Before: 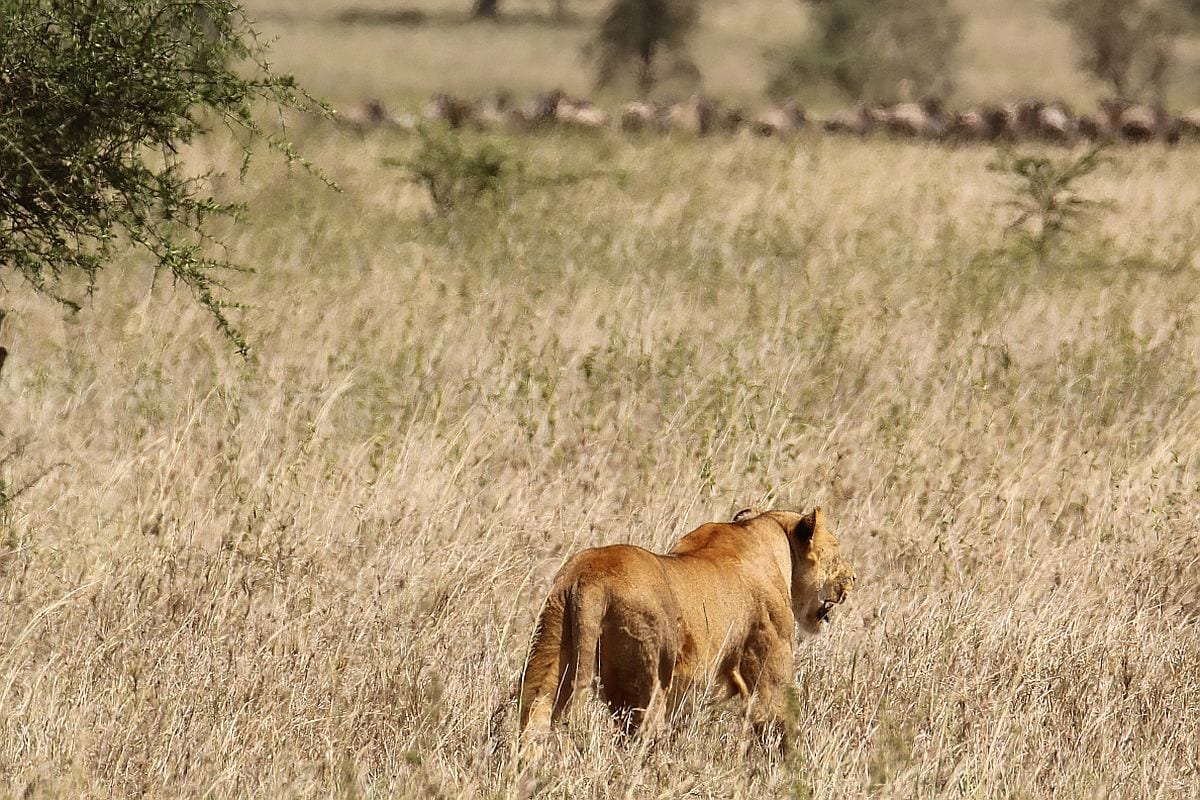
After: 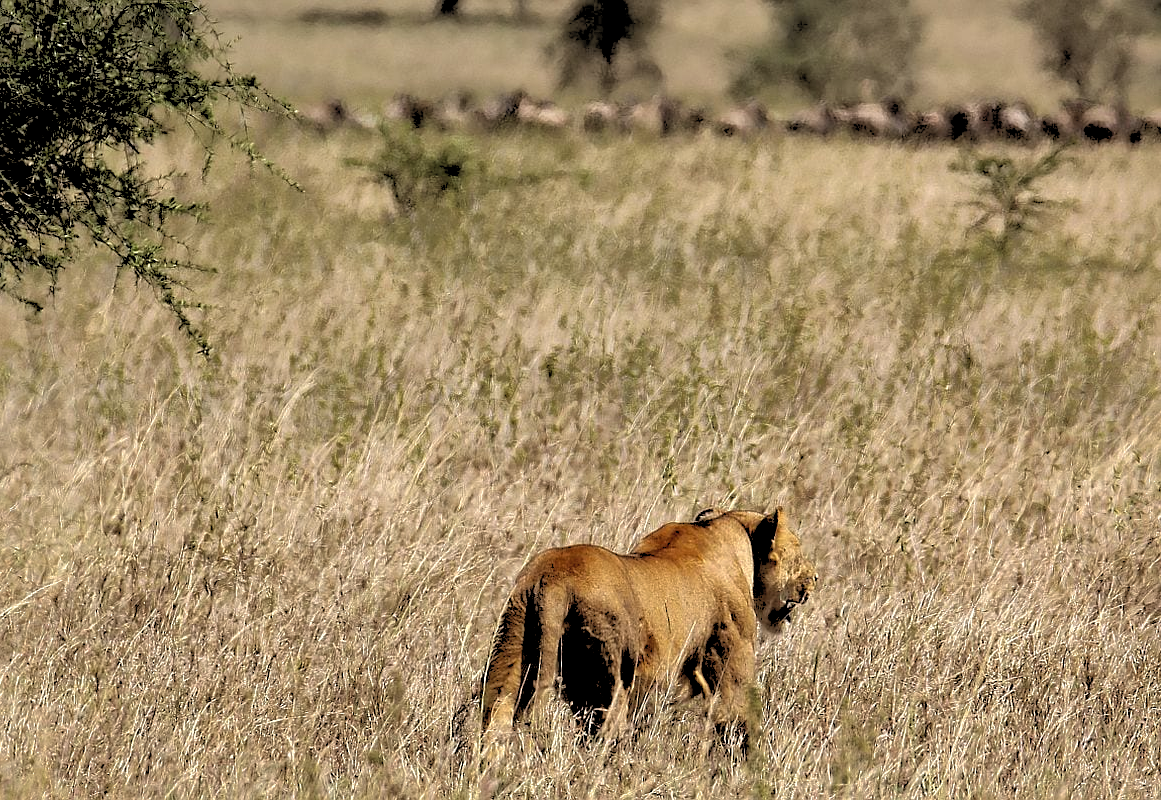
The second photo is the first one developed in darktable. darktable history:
rgb levels: levels [[0.034, 0.472, 0.904], [0, 0.5, 1], [0, 0.5, 1]]
crop and rotate: left 3.238%
contrast equalizer: octaves 7, y [[0.528 ×6], [0.514 ×6], [0.362 ×6], [0 ×6], [0 ×6]]
shadows and highlights: shadows 60, highlights -60
